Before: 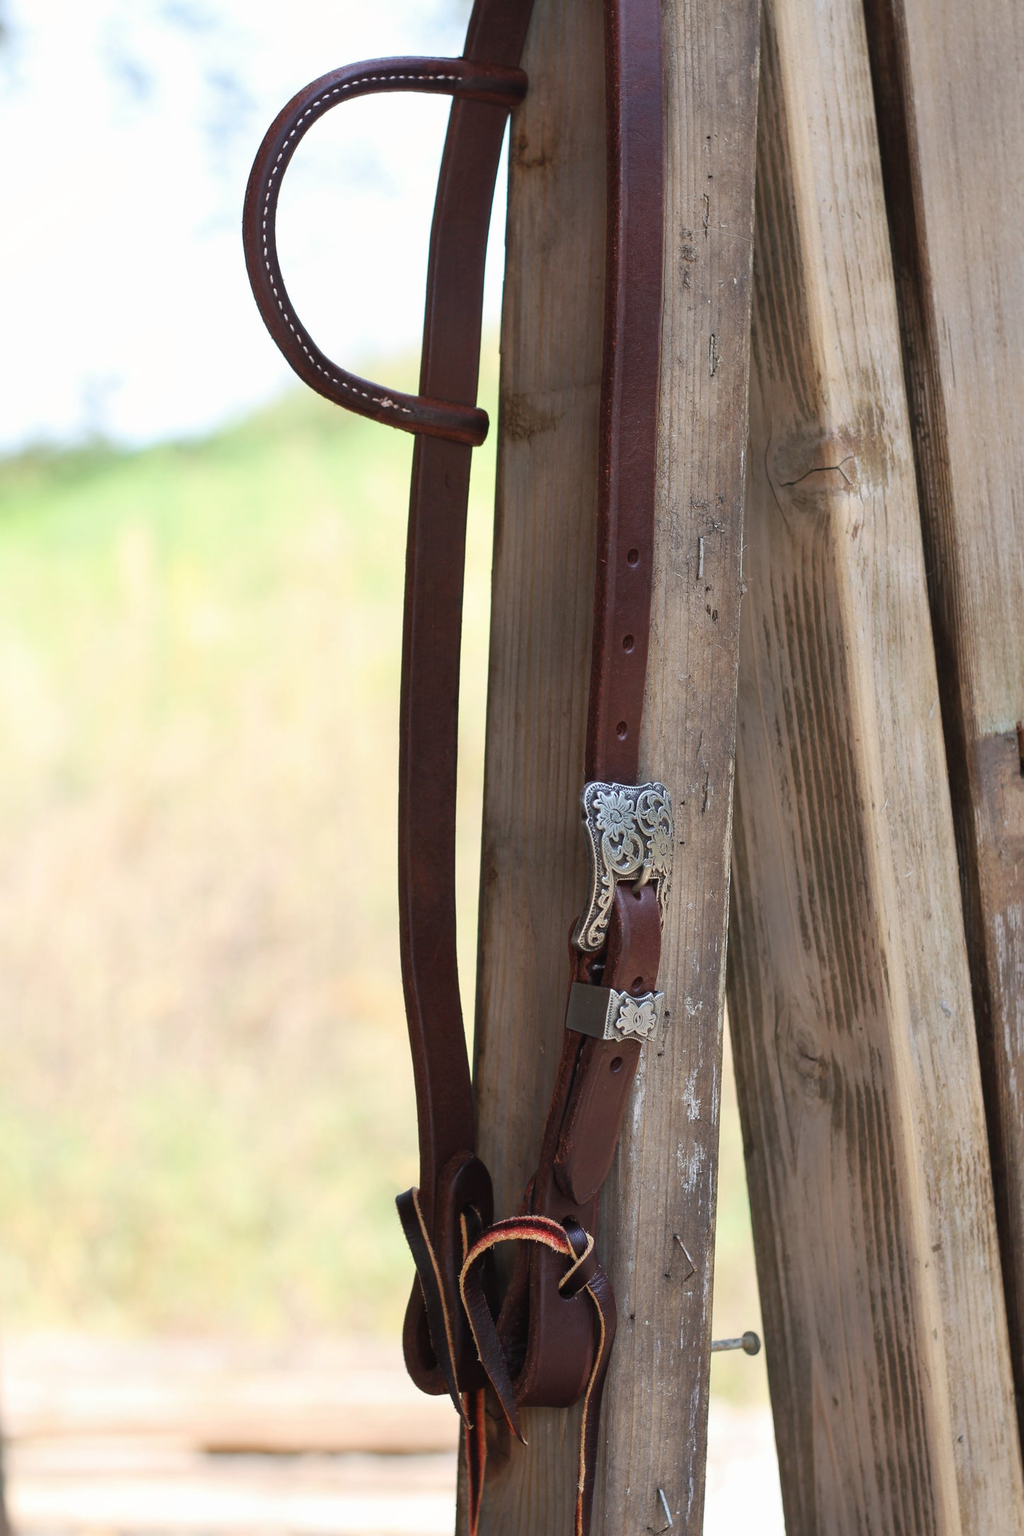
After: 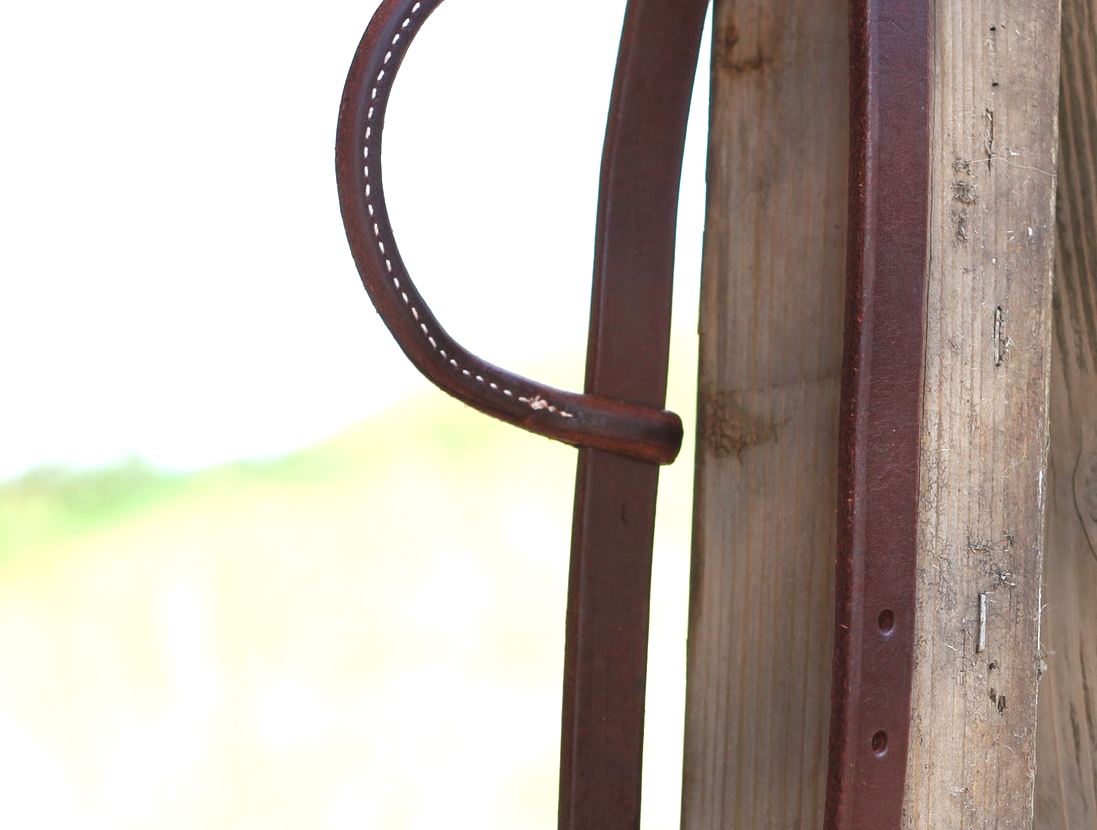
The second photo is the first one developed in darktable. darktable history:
crop: left 0.531%, top 7.633%, right 23.518%, bottom 54.063%
exposure: black level correction 0, exposure 0.69 EV, compensate highlight preservation false
tone equalizer: edges refinement/feathering 500, mask exposure compensation -1.57 EV, preserve details no
